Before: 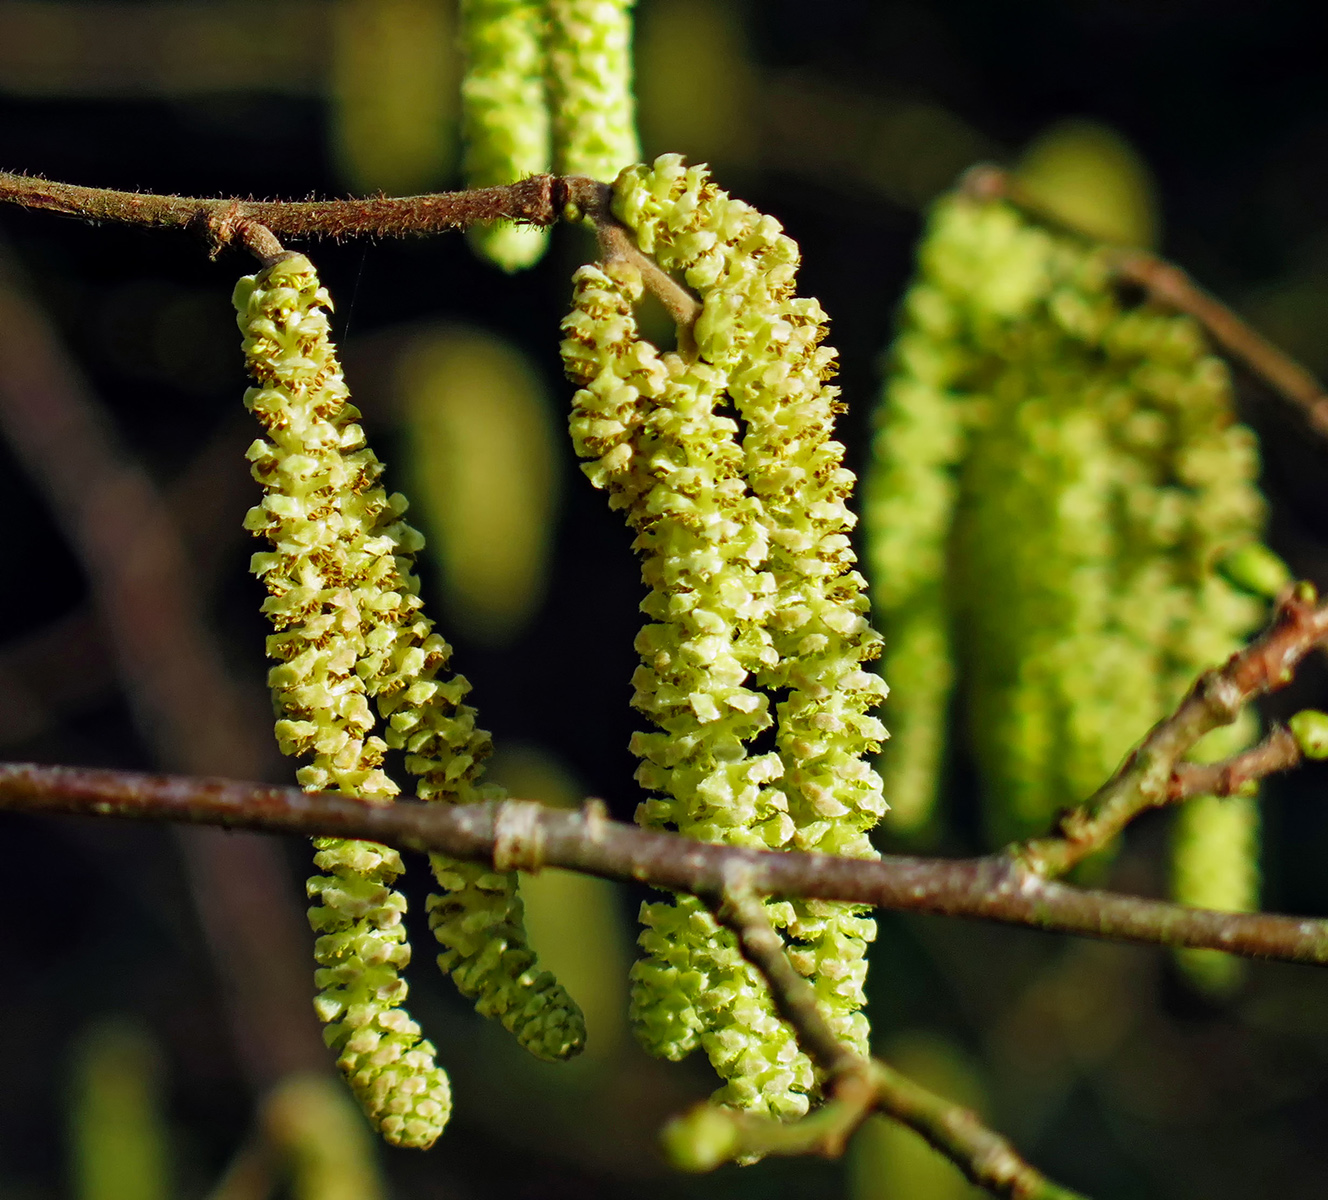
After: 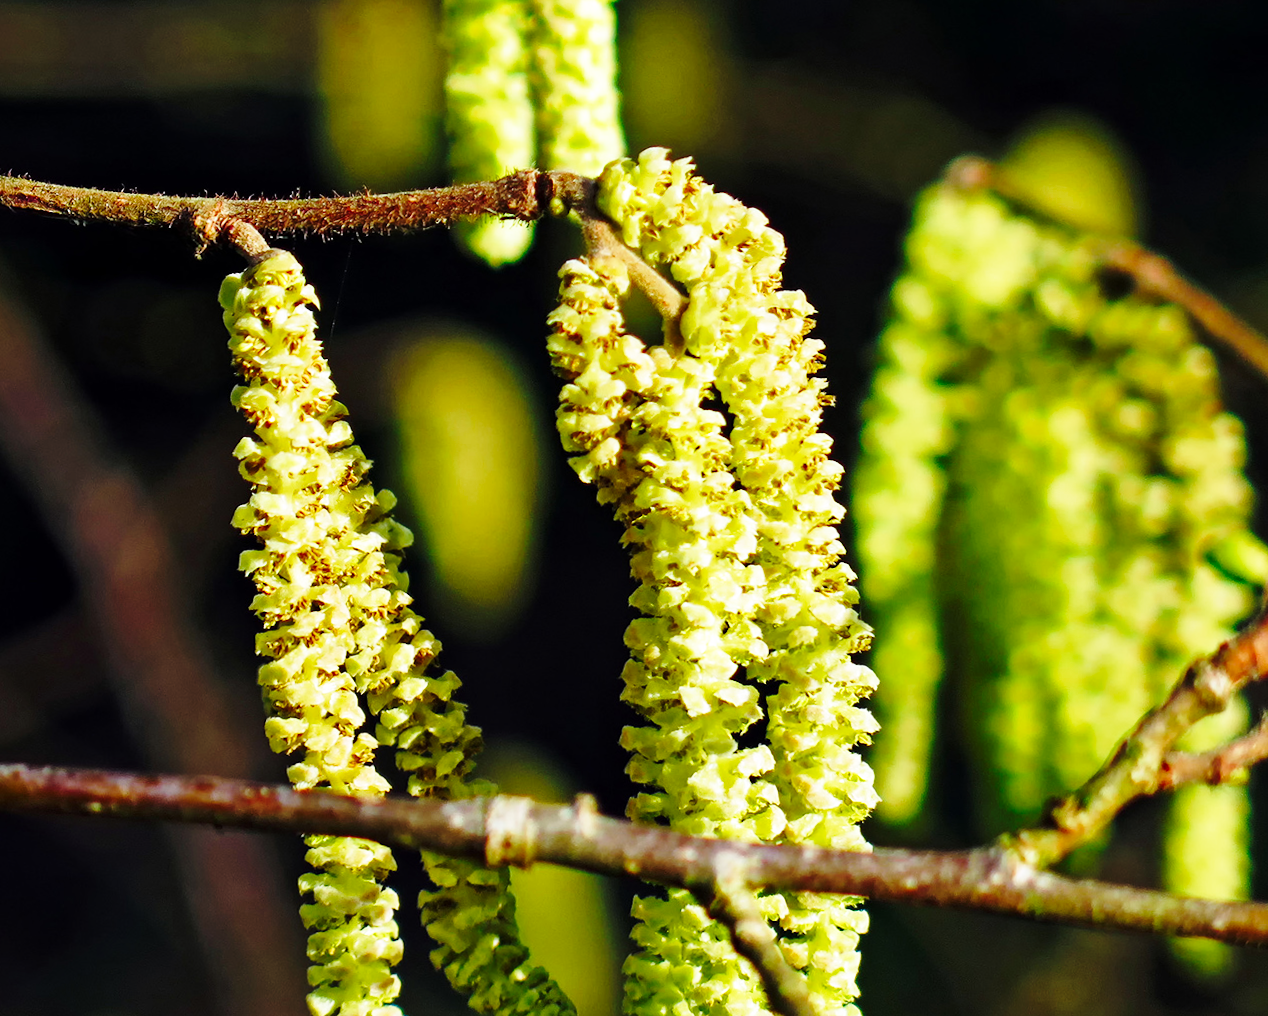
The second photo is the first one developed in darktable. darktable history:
base curve: curves: ch0 [(0, 0) (0.036, 0.037) (0.121, 0.228) (0.46, 0.76) (0.859, 0.983) (1, 1)], preserve colors none
crop and rotate: angle 0.564°, left 0.36%, right 3.106%, bottom 14.348%
